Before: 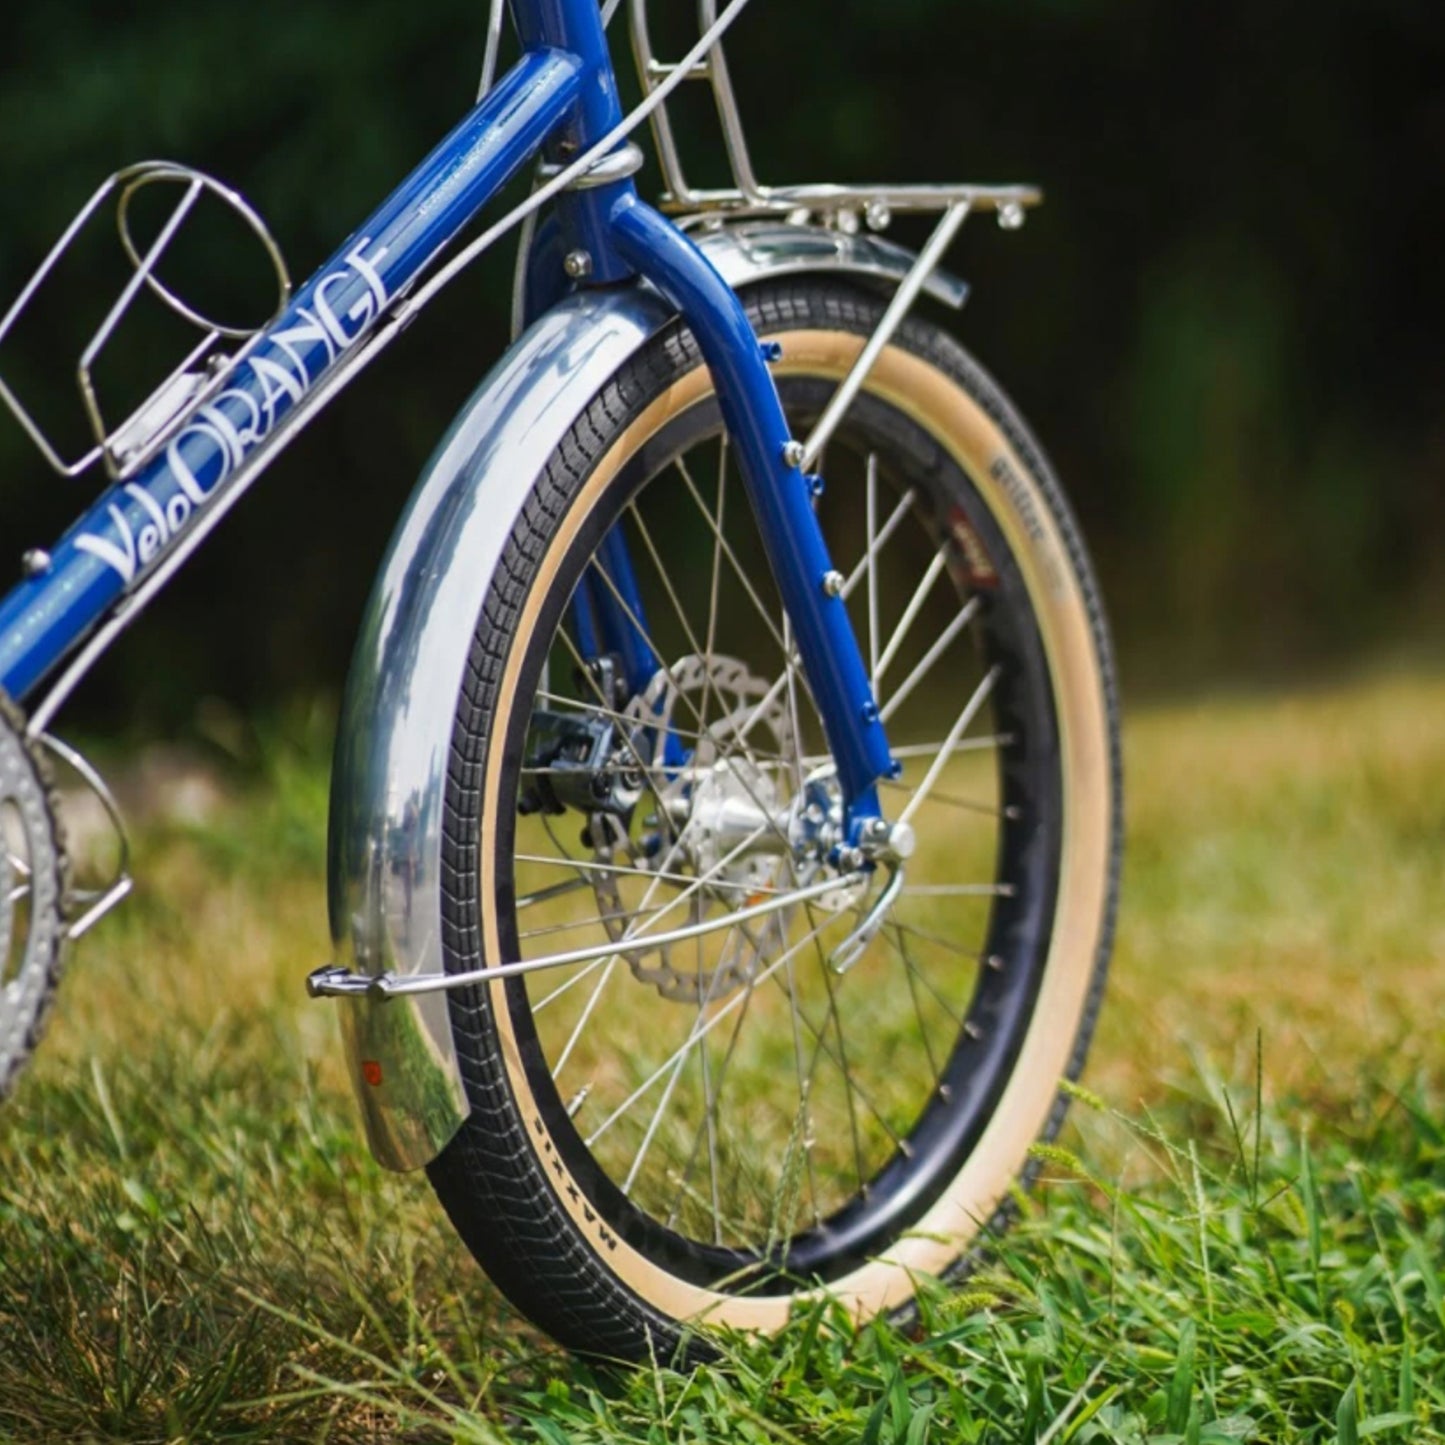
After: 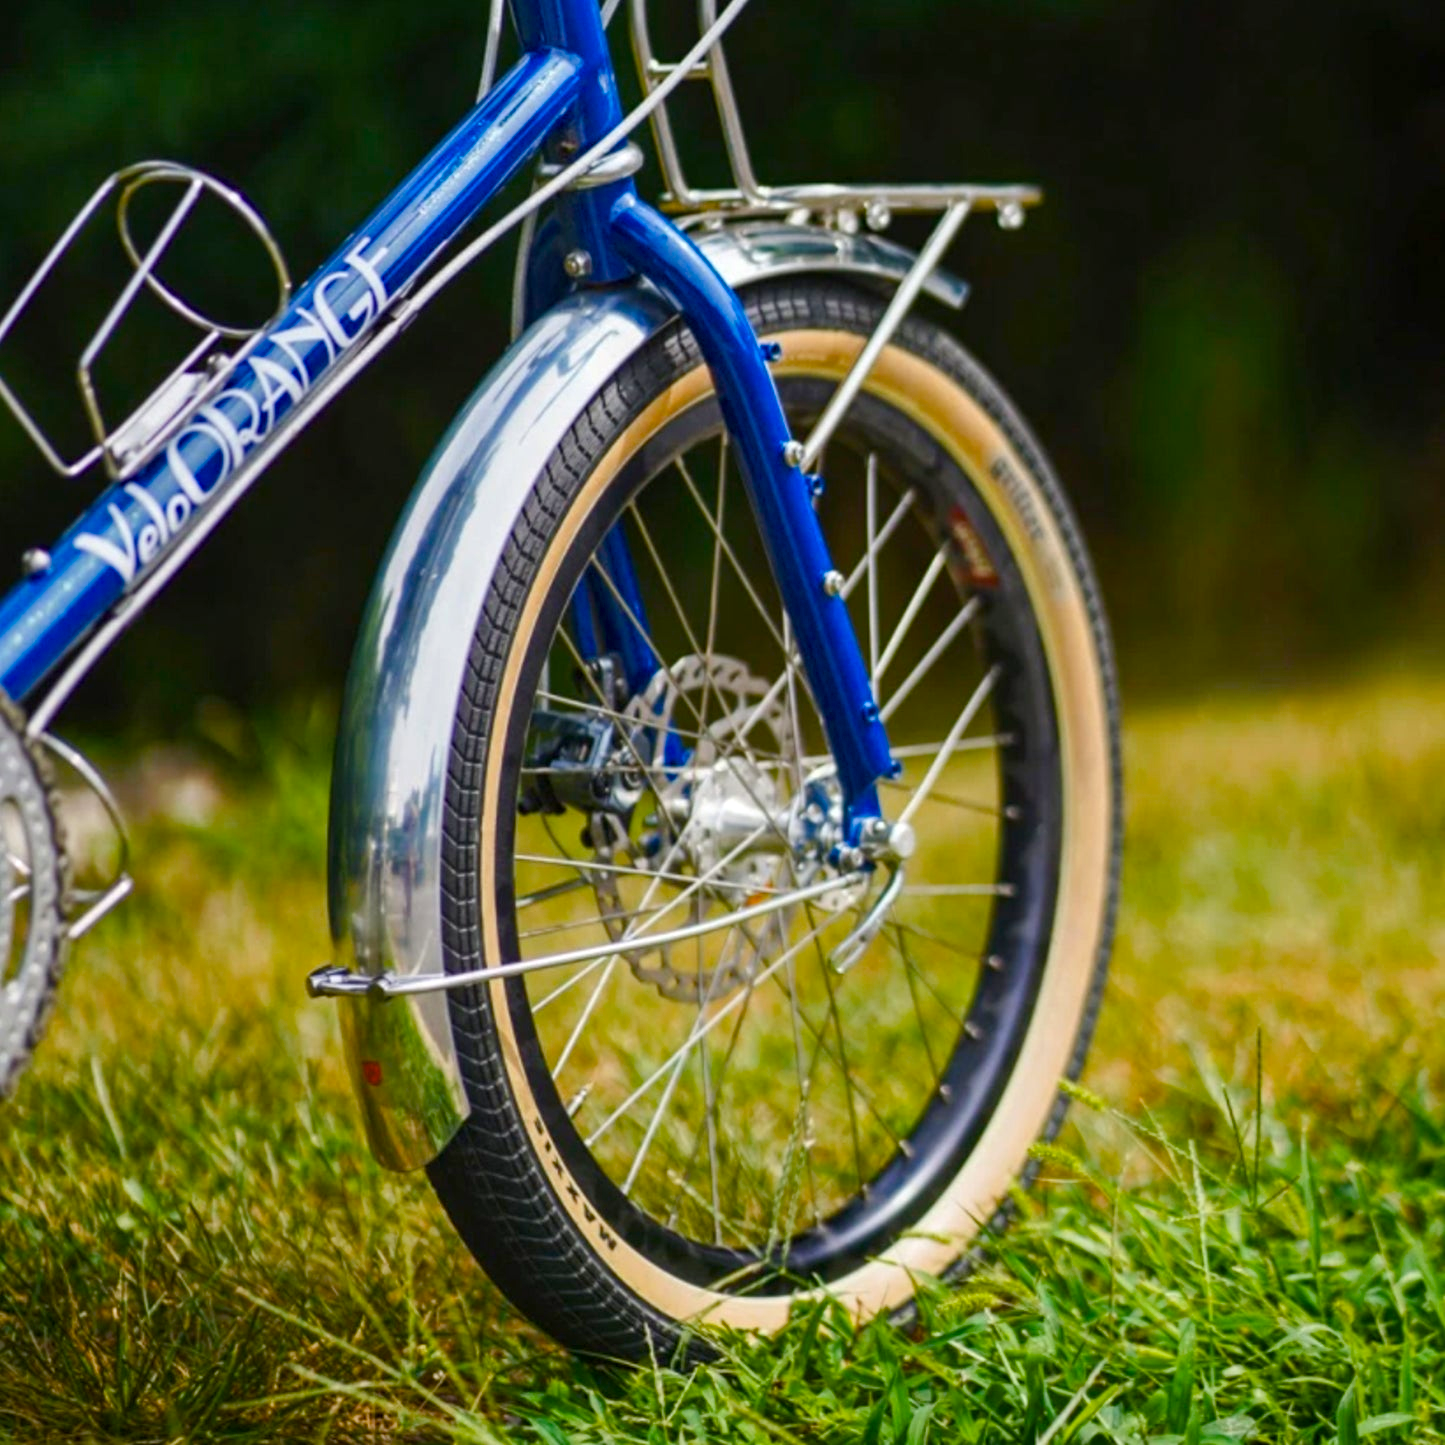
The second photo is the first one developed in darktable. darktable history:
local contrast: highlights 100%, shadows 100%, detail 120%, midtone range 0.2
color balance rgb: perceptual saturation grading › global saturation 35%, perceptual saturation grading › highlights -25%, perceptual saturation grading › shadows 50%
base curve: curves: ch0 [(0, 0) (0.283, 0.295) (1, 1)], preserve colors none
